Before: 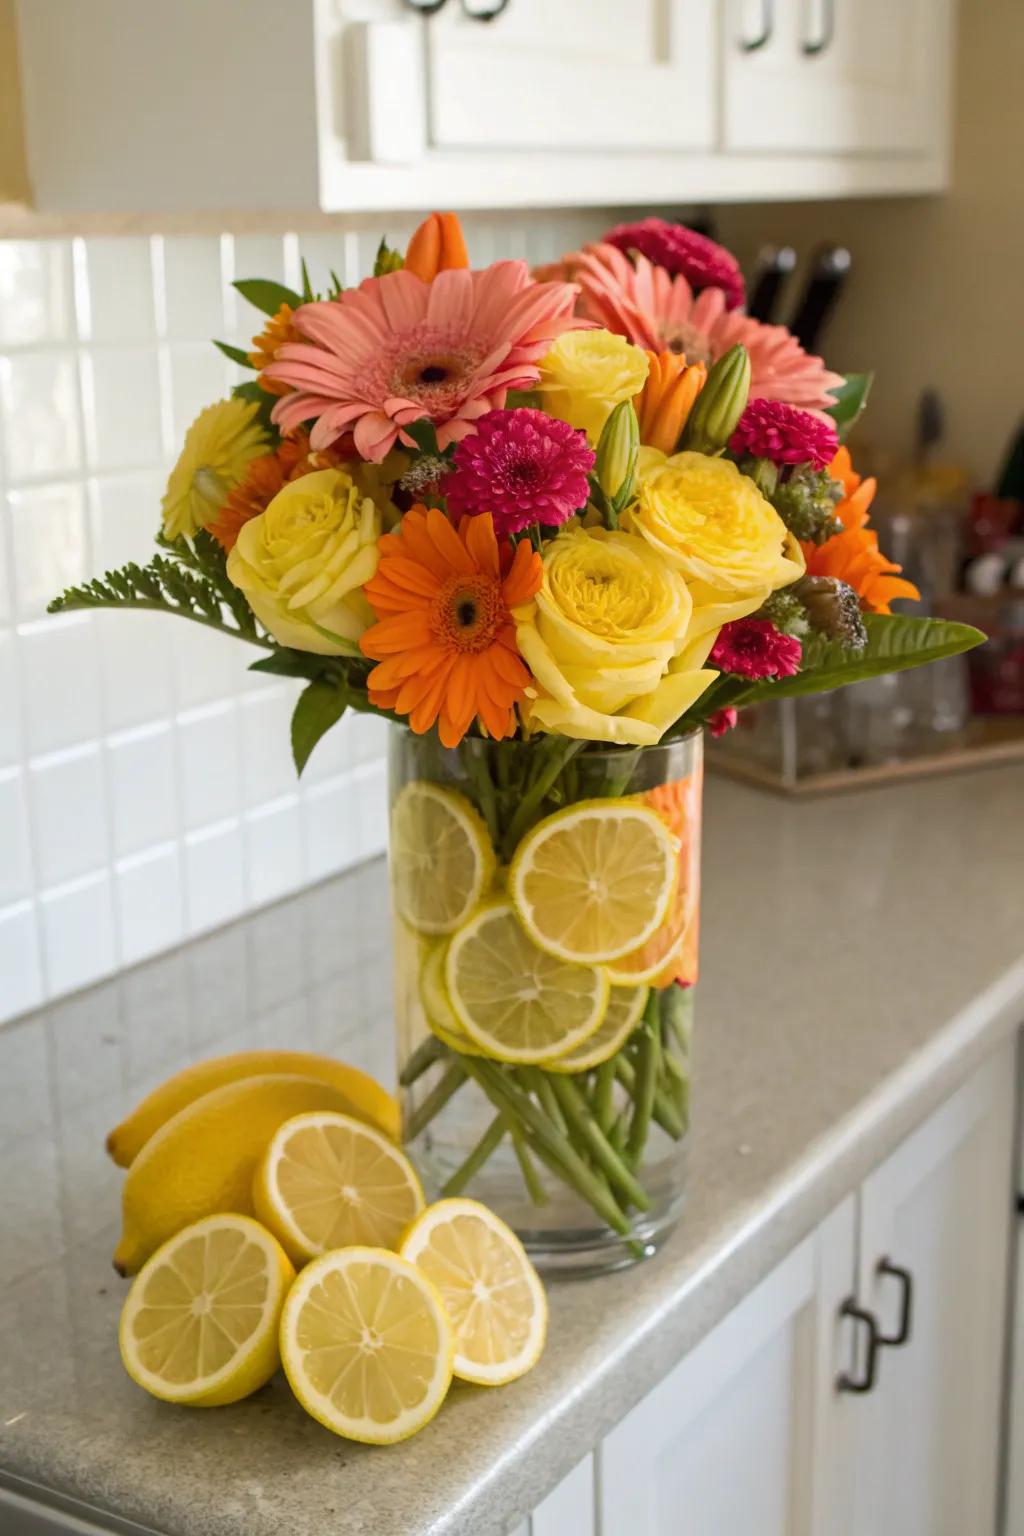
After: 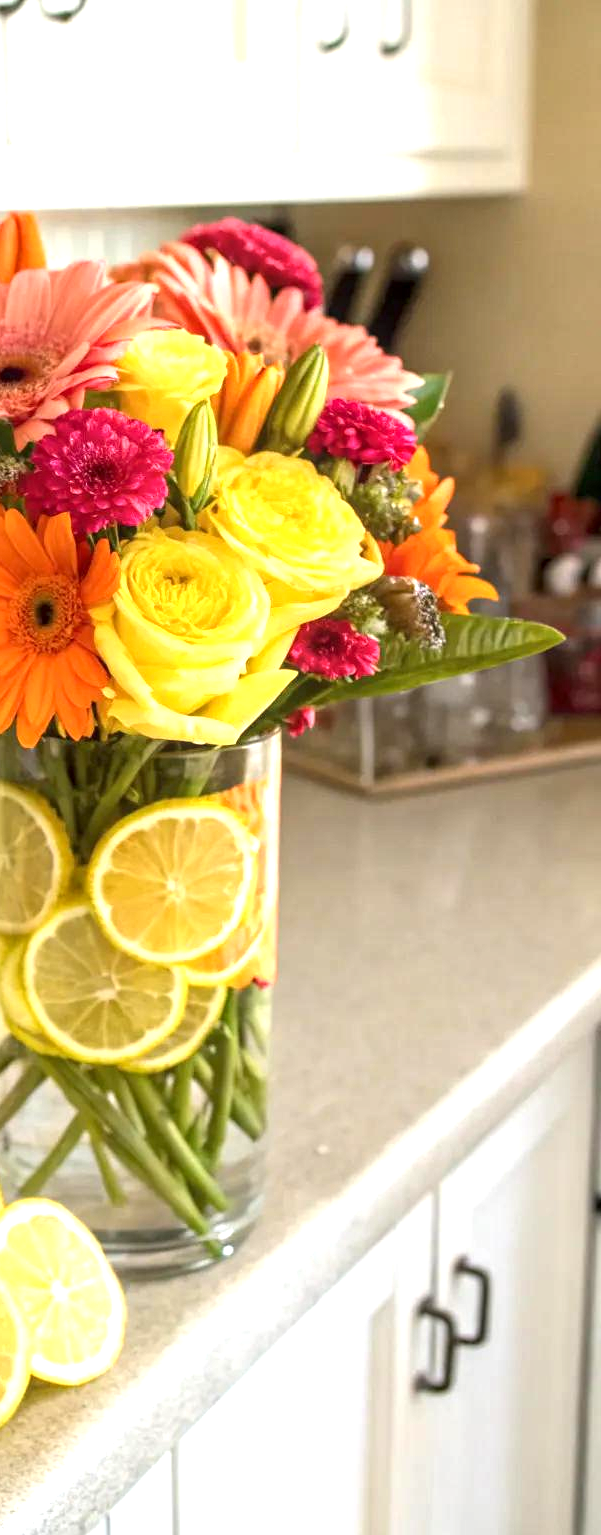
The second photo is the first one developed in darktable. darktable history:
local contrast: on, module defaults
exposure: exposure 1 EV, compensate exposure bias true, compensate highlight preservation false
crop: left 41.256%
